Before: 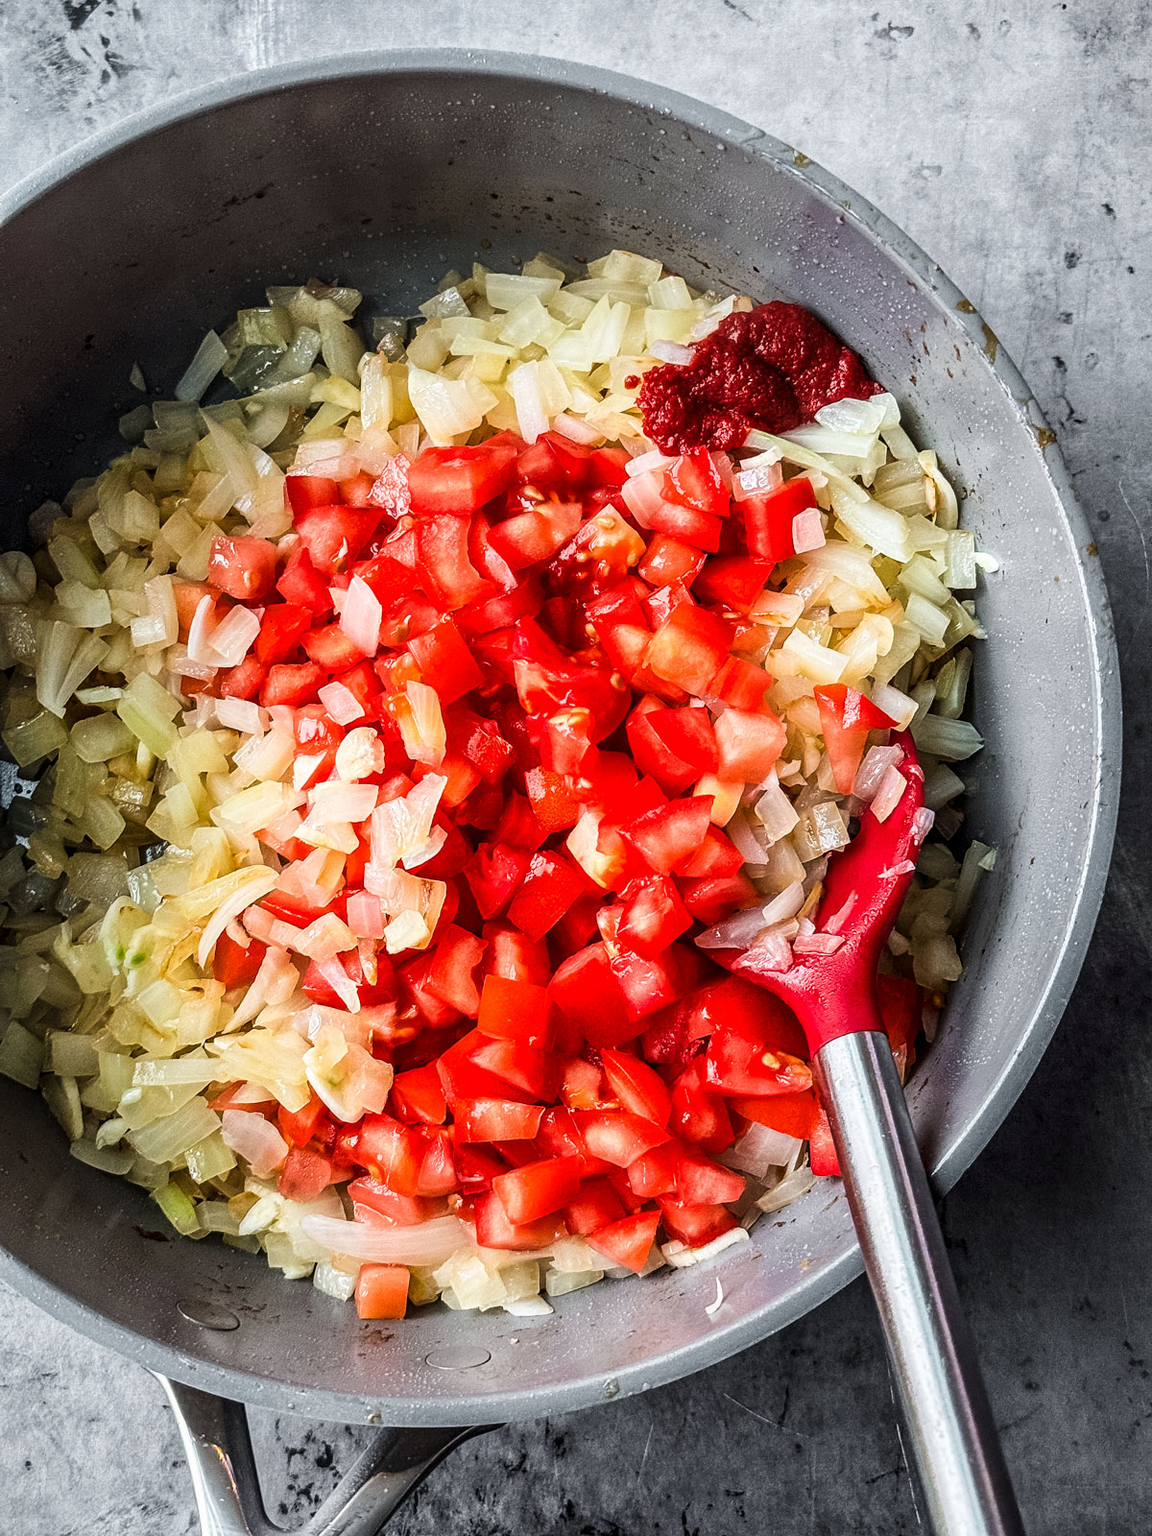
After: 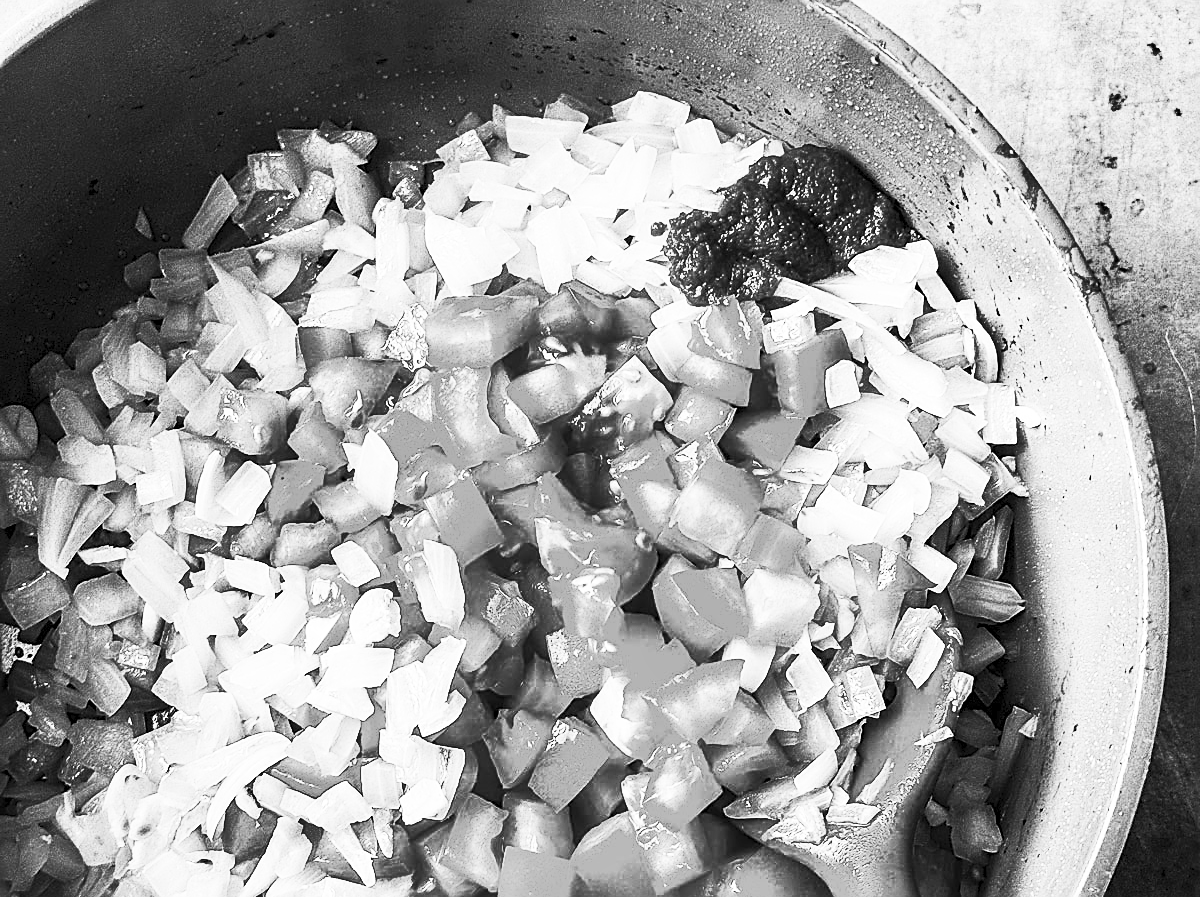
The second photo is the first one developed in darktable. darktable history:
contrast brightness saturation: contrast 0.53, brightness 0.47, saturation -1
crop and rotate: top 10.605%, bottom 33.274%
sharpen: amount 0.575
shadows and highlights: shadows 22.7, highlights -48.71, soften with gaussian
